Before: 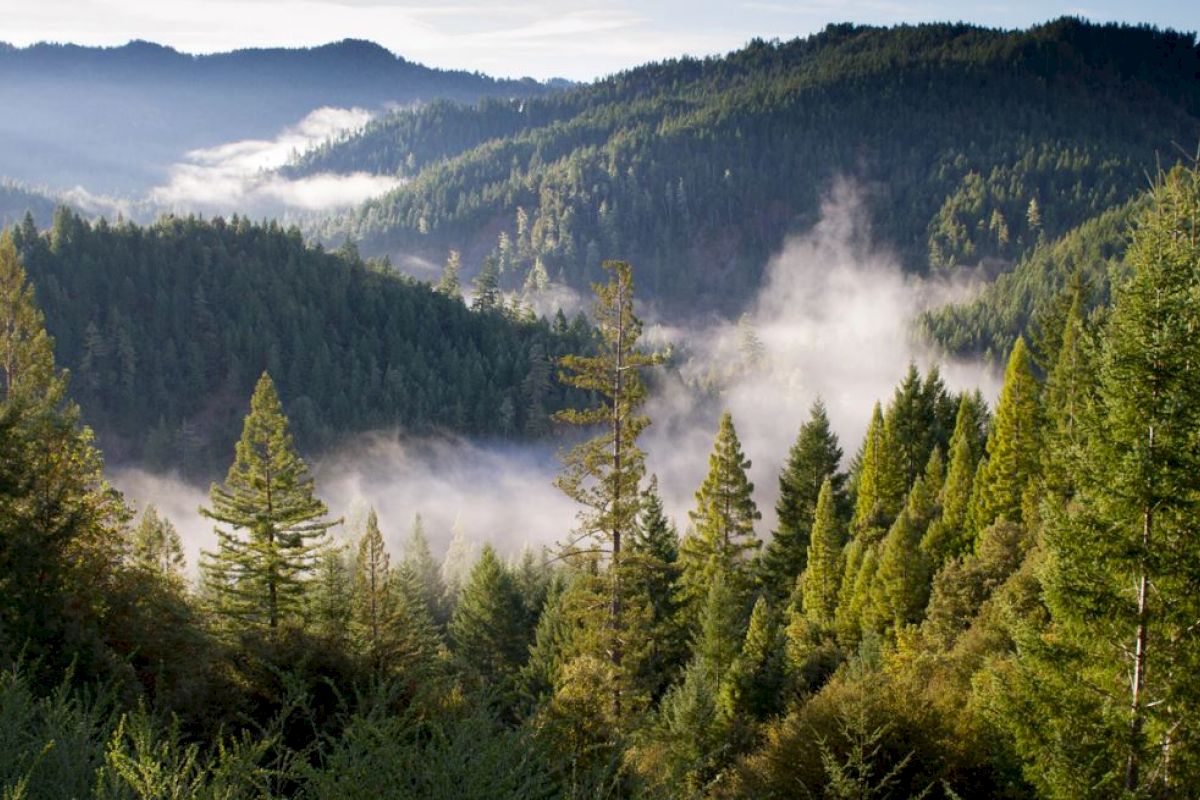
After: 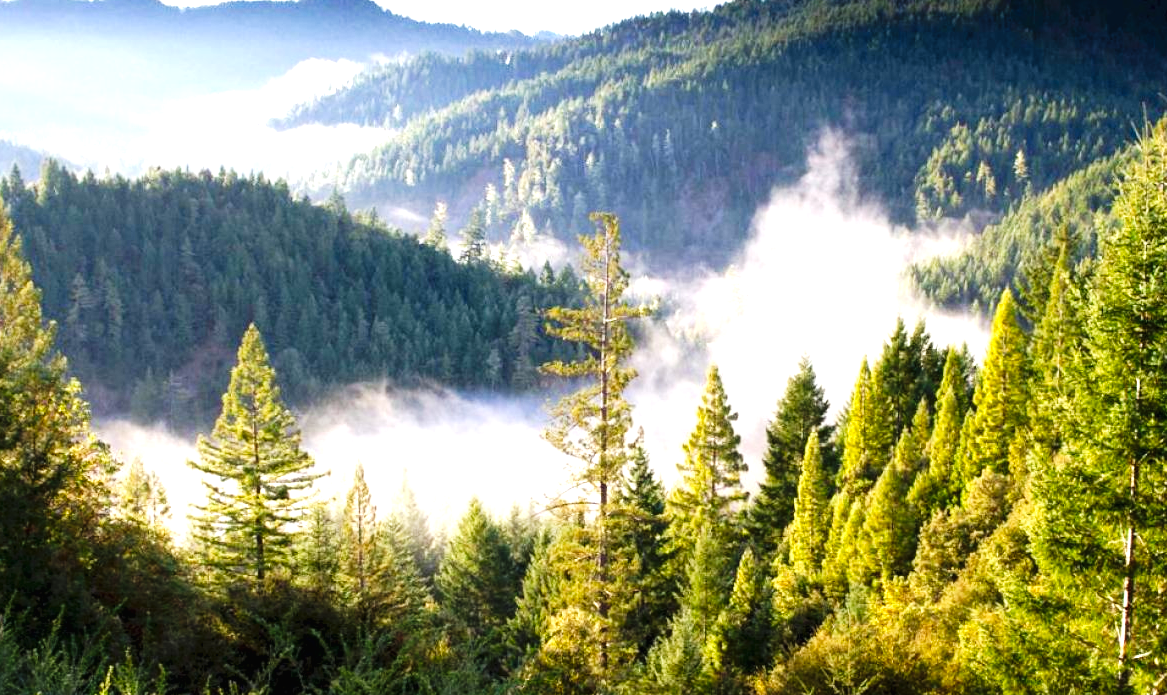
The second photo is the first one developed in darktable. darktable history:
exposure: black level correction 0, exposure 1.455 EV, compensate highlight preservation false
tone curve: curves: ch0 [(0.016, 0.011) (0.21, 0.113) (0.515, 0.476) (0.78, 0.795) (1, 0.981)], preserve colors none
crop: left 1.091%, top 6.117%, right 1.586%, bottom 6.892%
